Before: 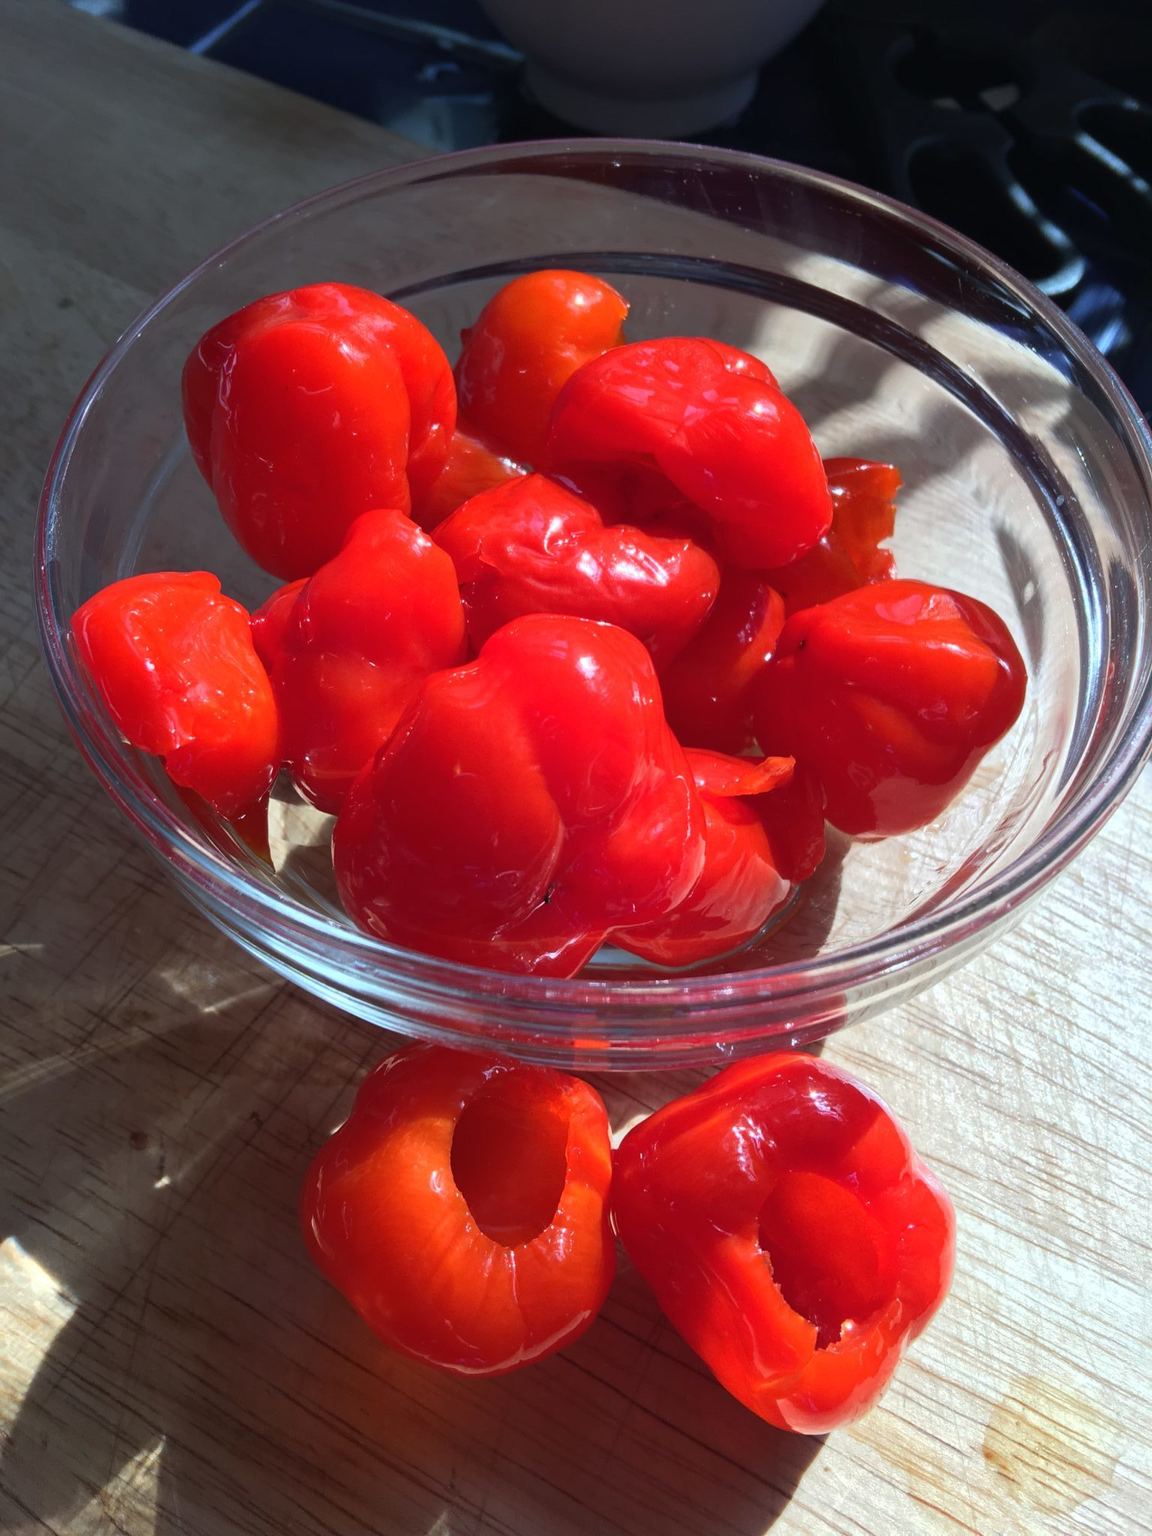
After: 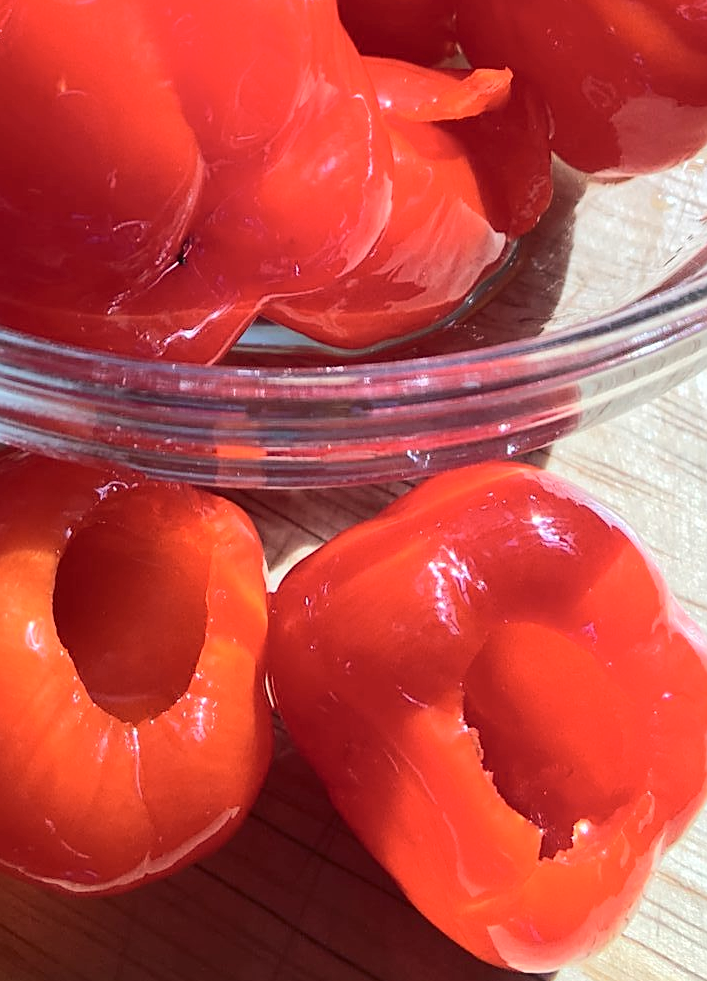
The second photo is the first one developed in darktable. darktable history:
crop: left 35.729%, top 45.906%, right 18.221%, bottom 6.172%
tone equalizer: edges refinement/feathering 500, mask exposure compensation -1.57 EV, preserve details no
tone curve: curves: ch0 [(0, 0) (0.003, 0.034) (0.011, 0.038) (0.025, 0.046) (0.044, 0.054) (0.069, 0.06) (0.1, 0.079) (0.136, 0.114) (0.177, 0.151) (0.224, 0.213) (0.277, 0.293) (0.335, 0.385) (0.399, 0.482) (0.468, 0.578) (0.543, 0.655) (0.623, 0.724) (0.709, 0.786) (0.801, 0.854) (0.898, 0.922) (1, 1)], color space Lab, independent channels, preserve colors none
sharpen: on, module defaults
